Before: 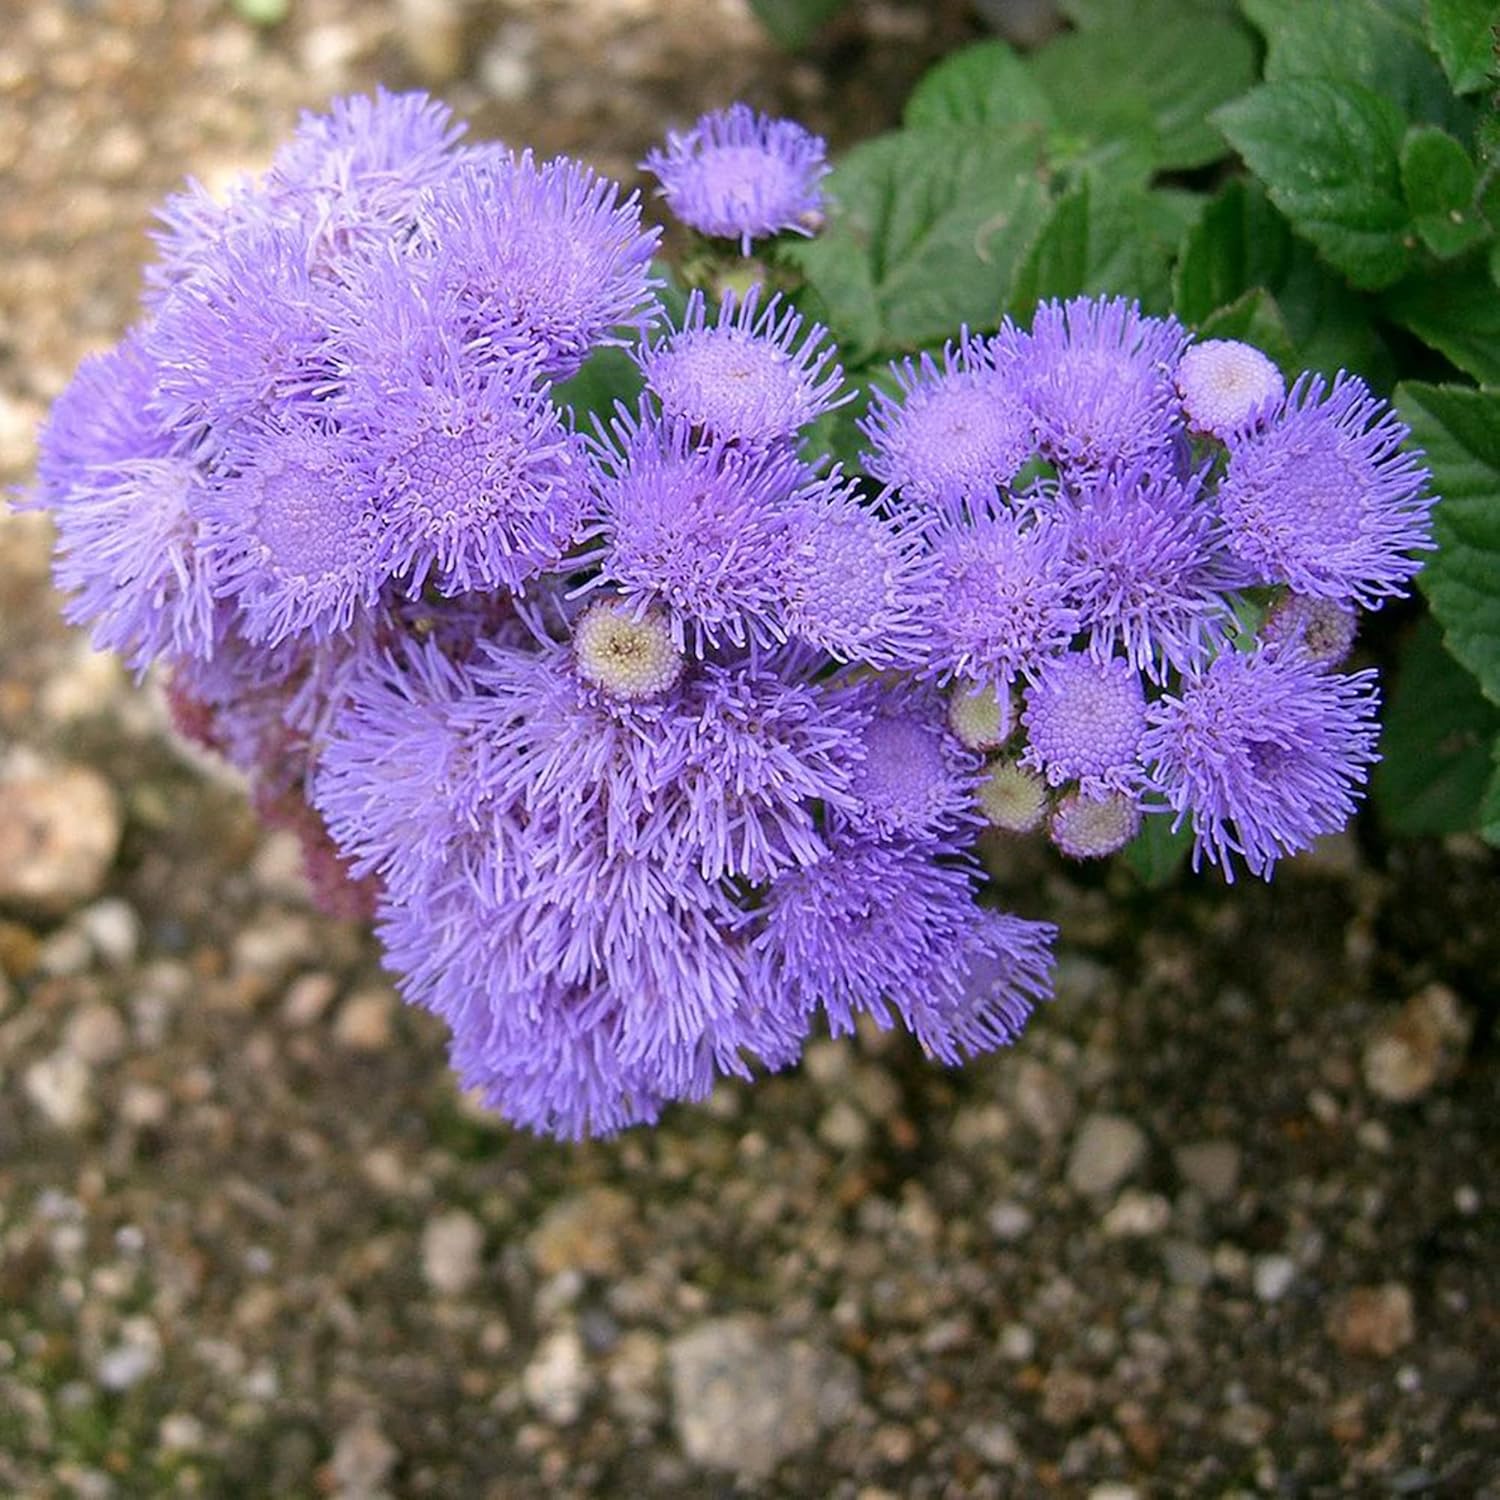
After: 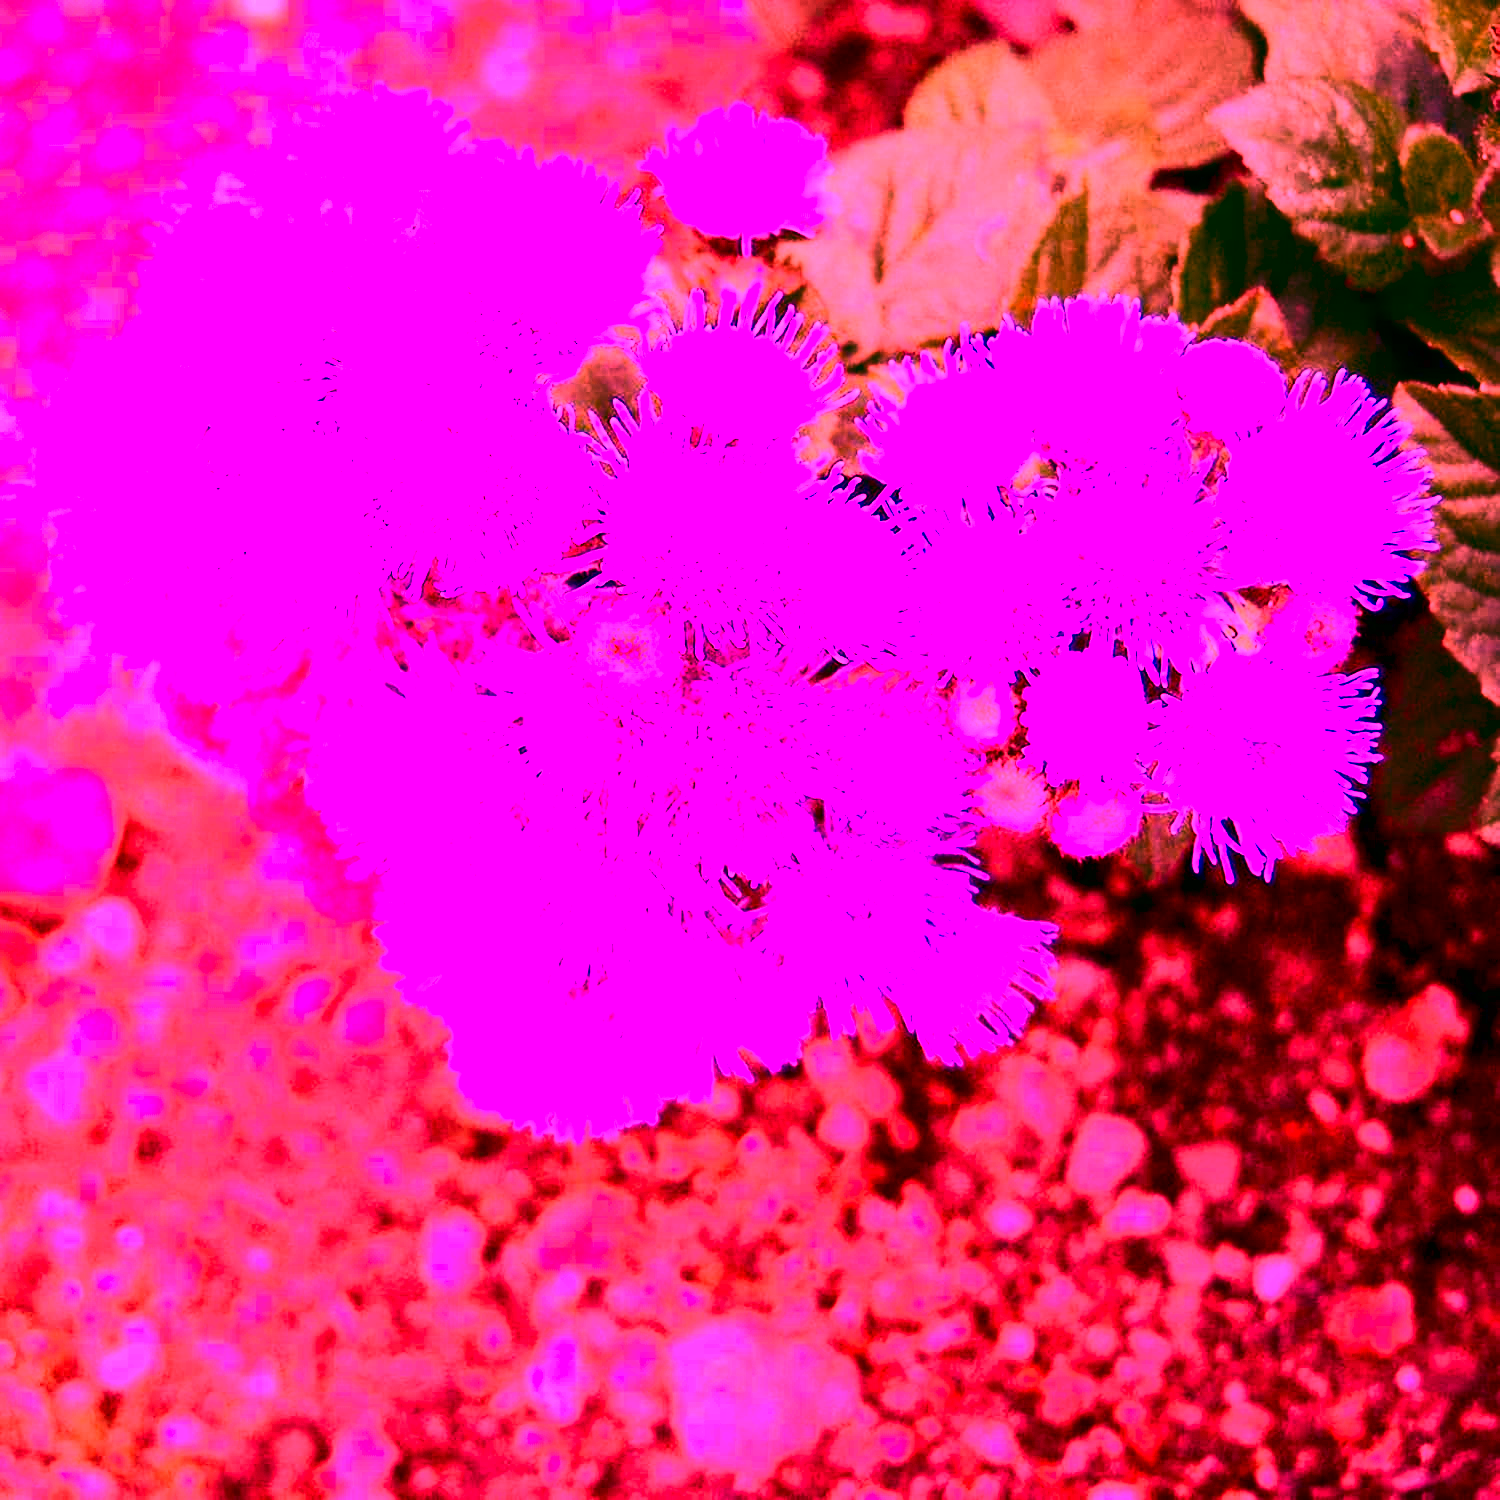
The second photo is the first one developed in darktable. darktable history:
contrast brightness saturation: contrast 0.22, brightness -0.19, saturation 0.24
color balance rgb: shadows lift › chroma 7.23%, shadows lift › hue 246.48°, highlights gain › chroma 5.38%, highlights gain › hue 196.93°, white fulcrum 1 EV
white balance: red 4.26, blue 1.802
